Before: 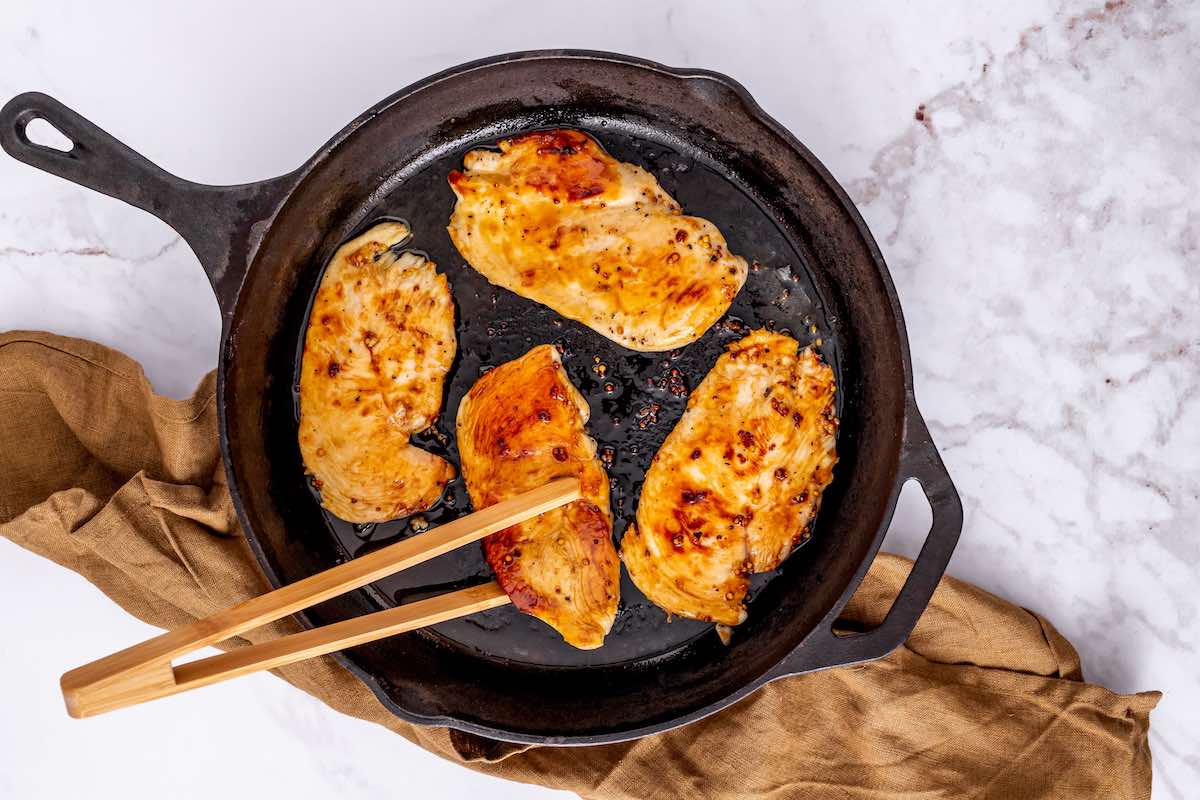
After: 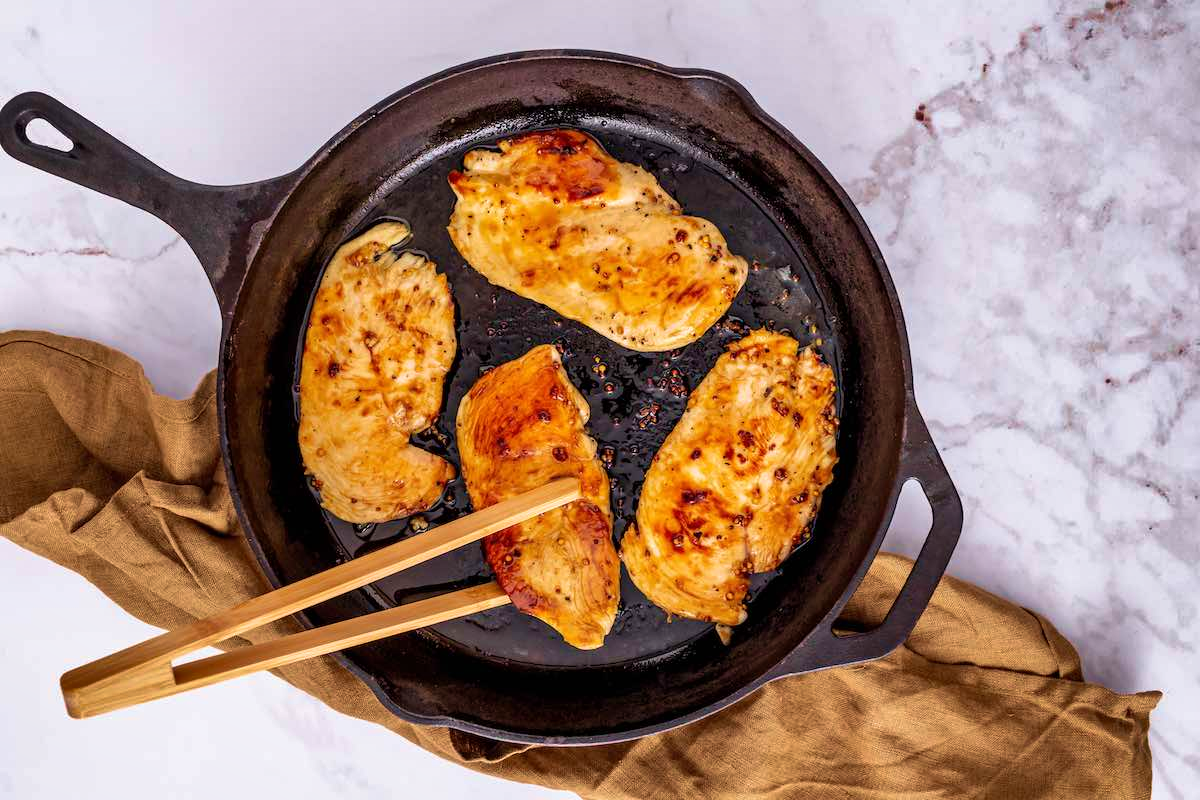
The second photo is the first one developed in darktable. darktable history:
velvia: strength 45%
shadows and highlights: low approximation 0.01, soften with gaussian
